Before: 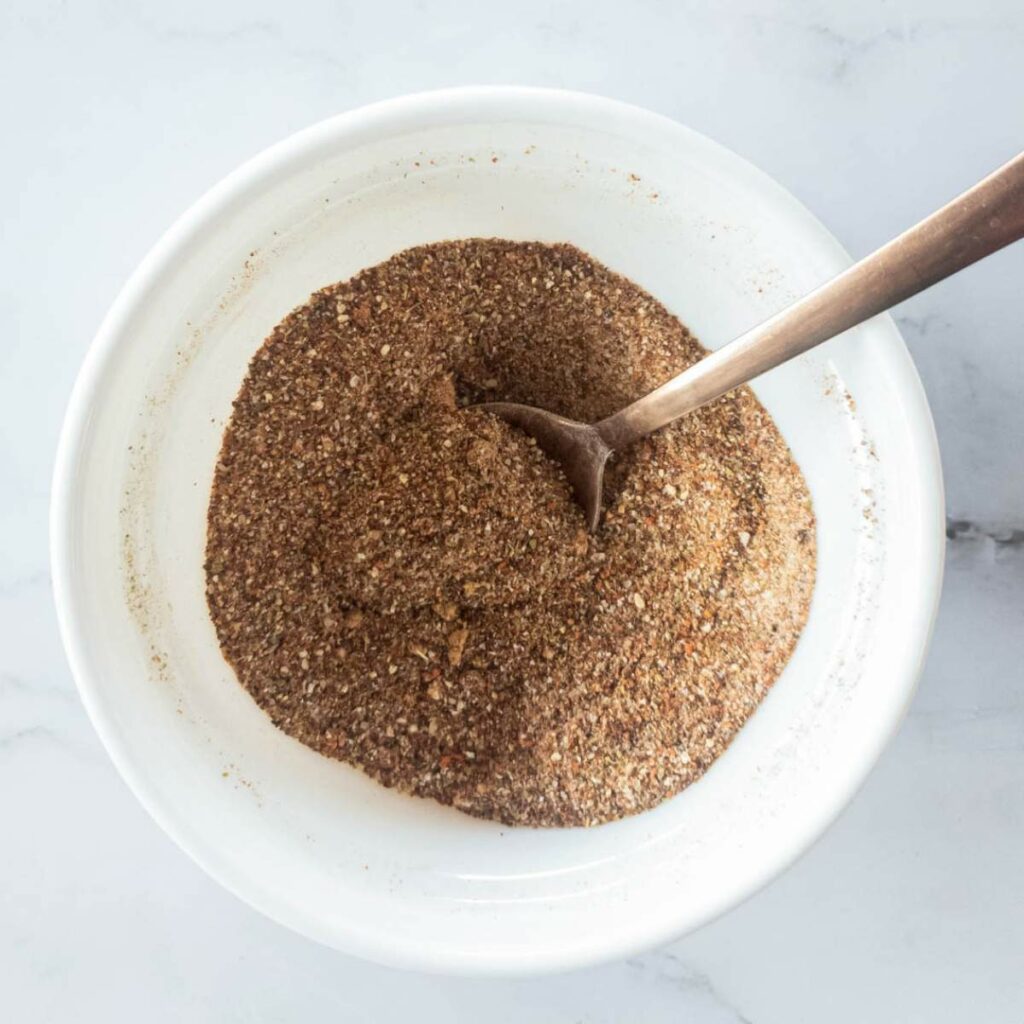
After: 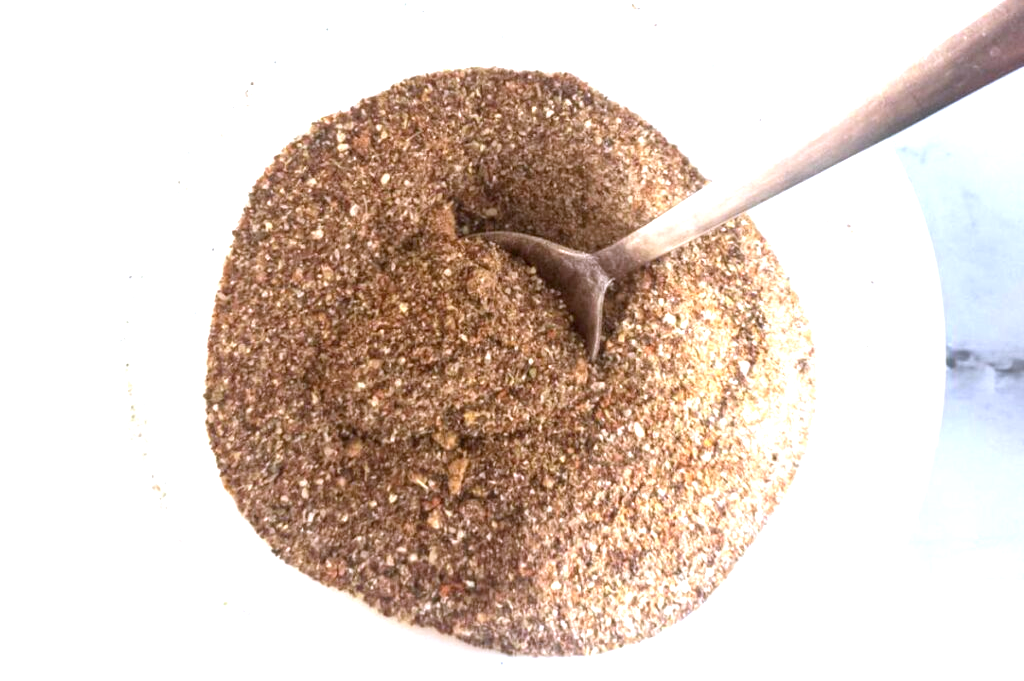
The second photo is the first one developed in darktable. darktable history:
exposure: black level correction 0, exposure 1.1 EV, compensate highlight preservation false
crop: top 16.727%, bottom 16.727%
white balance: red 0.967, blue 1.119, emerald 0.756
